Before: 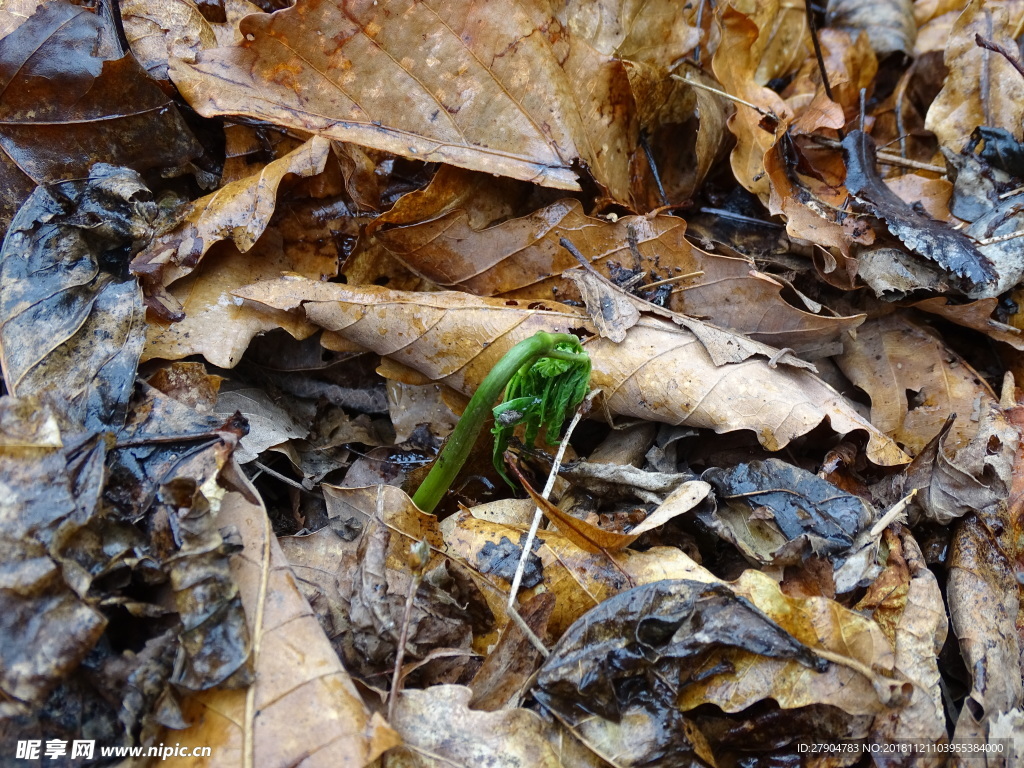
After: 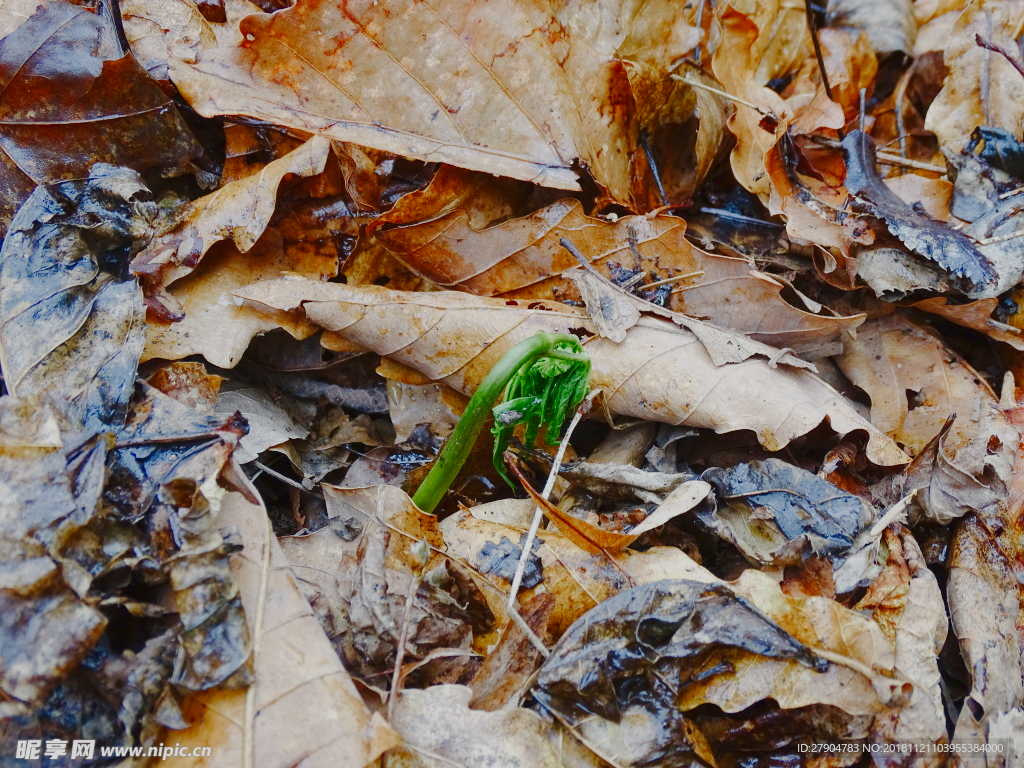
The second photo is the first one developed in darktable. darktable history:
color balance rgb: linear chroma grading › shadows -1.647%, linear chroma grading › highlights -14.843%, linear chroma grading › global chroma -9.797%, linear chroma grading › mid-tones -10.123%, perceptual saturation grading › global saturation 20%, perceptual saturation grading › highlights -49.557%, perceptual saturation grading › shadows 26.062%, contrast -29.603%
tone curve: curves: ch0 [(0, 0.01) (0.097, 0.07) (0.204, 0.173) (0.447, 0.517) (0.539, 0.624) (0.733, 0.791) (0.879, 0.898) (1, 0.98)]; ch1 [(0, 0) (0.393, 0.415) (0.447, 0.448) (0.485, 0.494) (0.523, 0.509) (0.545, 0.541) (0.574, 0.561) (0.648, 0.674) (1, 1)]; ch2 [(0, 0) (0.369, 0.388) (0.449, 0.431) (0.499, 0.5) (0.521, 0.51) (0.53, 0.54) (0.564, 0.569) (0.674, 0.735) (1, 1)], preserve colors none
